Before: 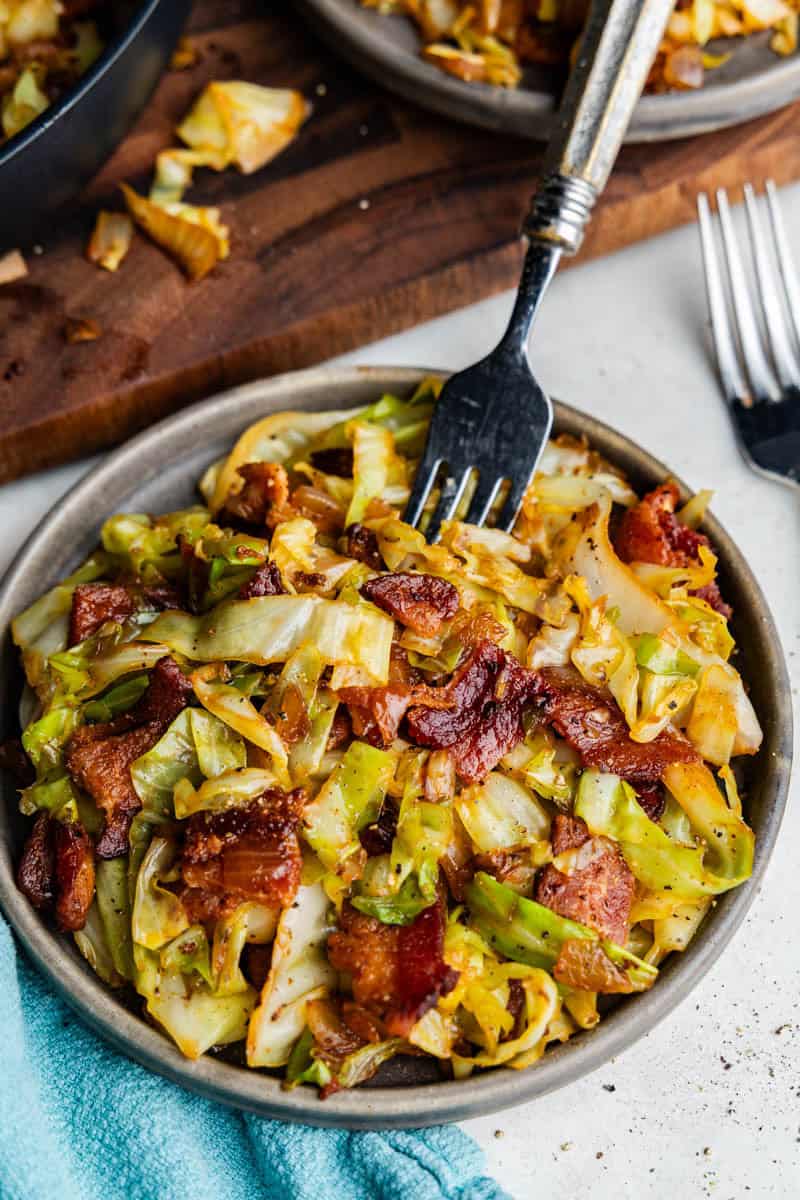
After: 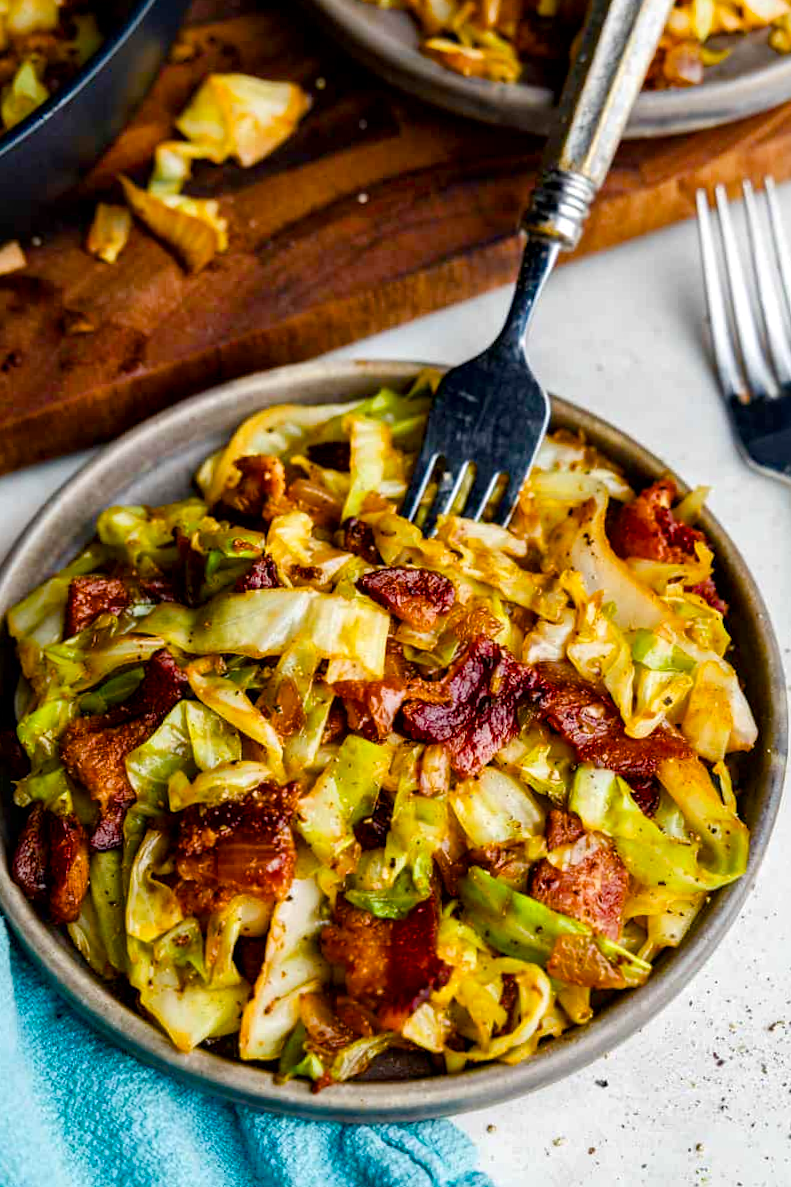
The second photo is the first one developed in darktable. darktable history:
color balance rgb: linear chroma grading › global chroma 9.13%, perceptual saturation grading › global saturation 20%, perceptual saturation grading › highlights -25.911%, perceptual saturation grading › shadows 49.781%, global vibrance 20%
crop and rotate: angle -0.392°
local contrast: mode bilateral grid, contrast 20, coarseness 99, detail 150%, midtone range 0.2
